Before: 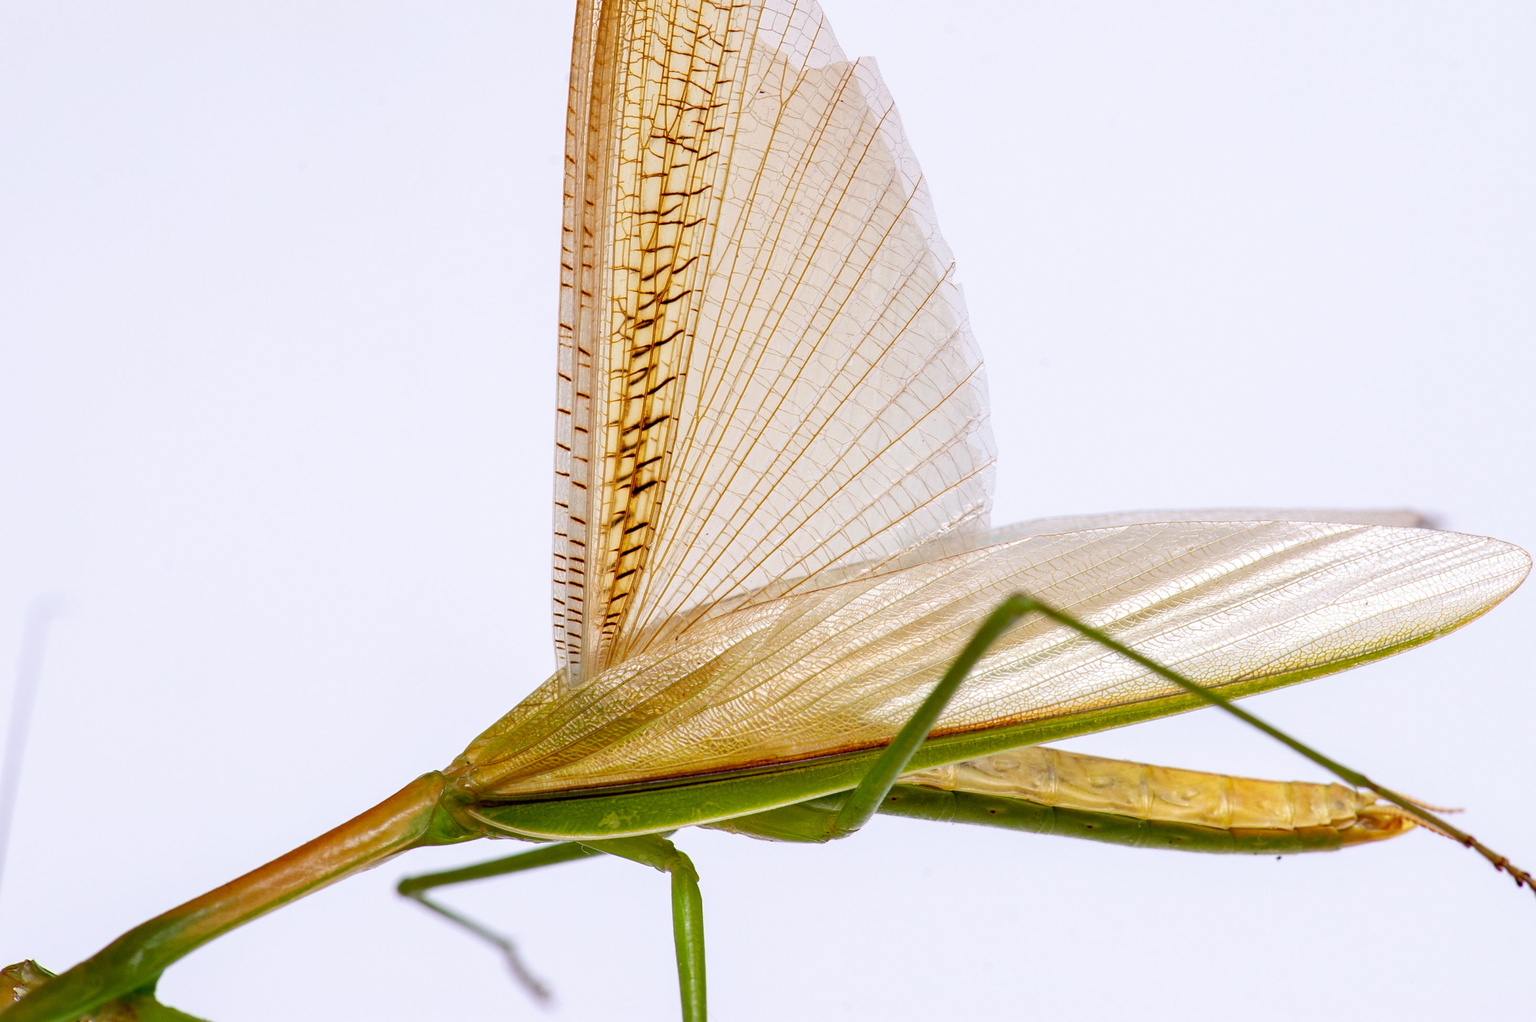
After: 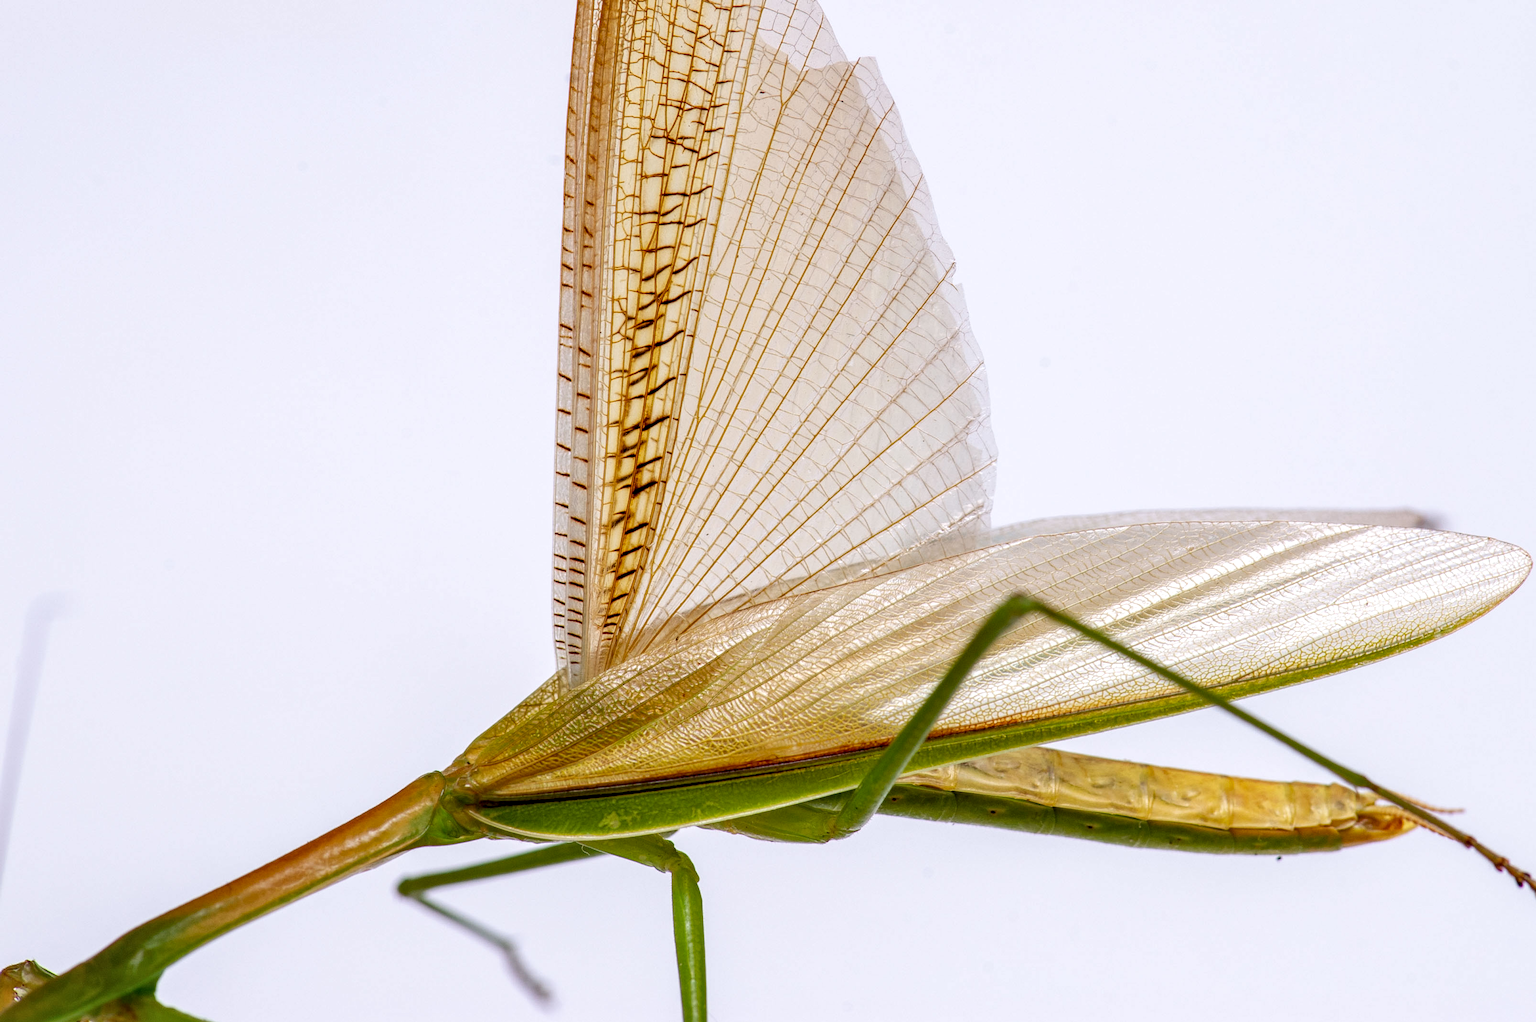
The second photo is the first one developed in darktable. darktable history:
local contrast: highlights 55%, shadows 52%, detail 130%, midtone range 0.452
